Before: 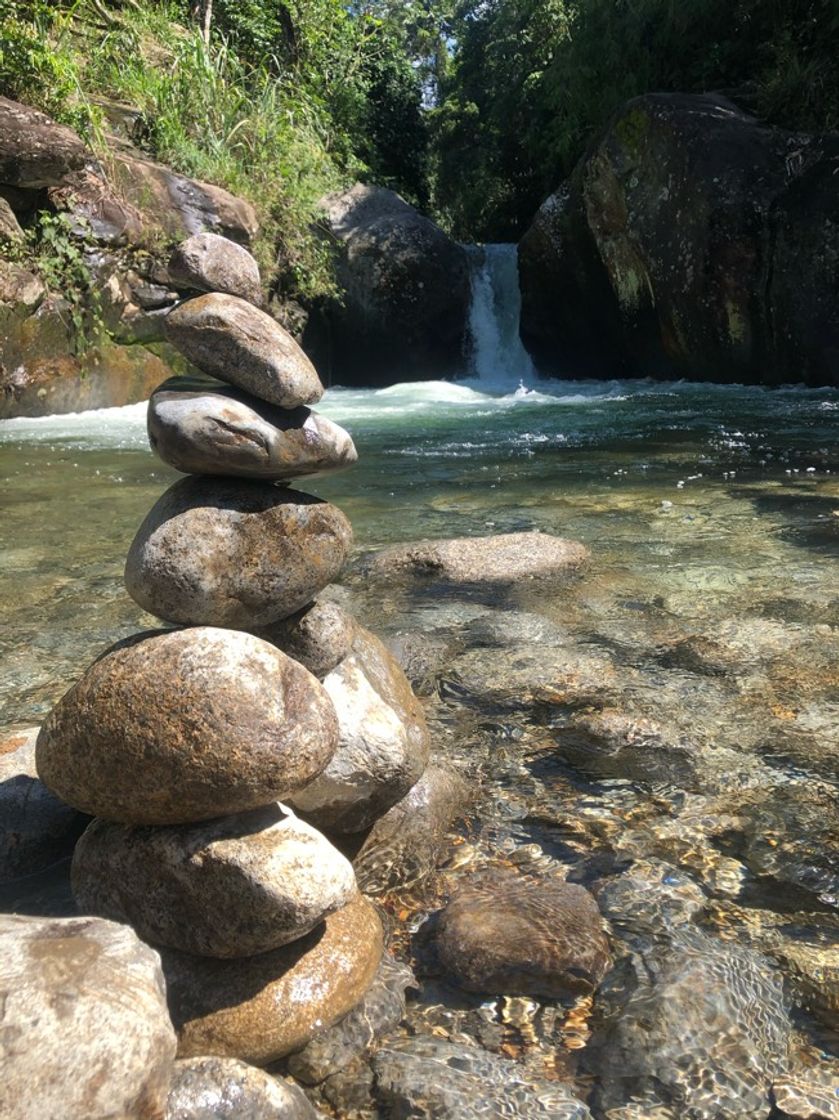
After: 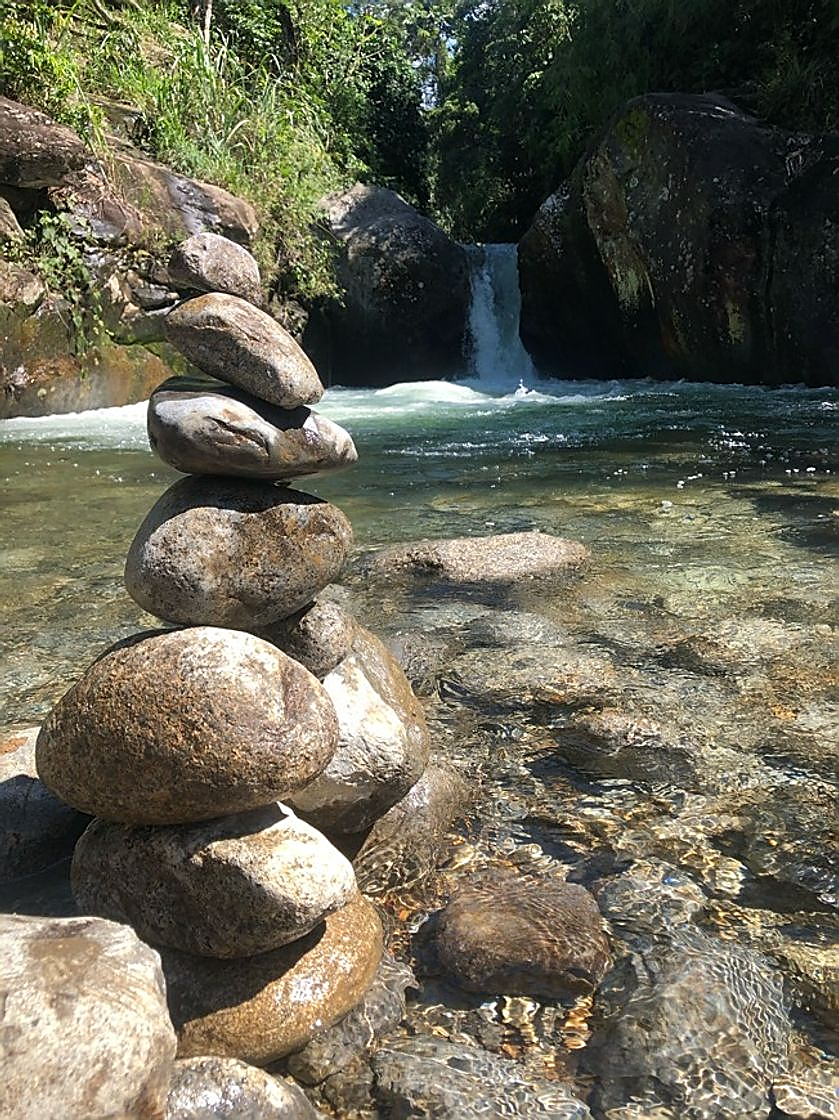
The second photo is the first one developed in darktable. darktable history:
exposure: compensate highlight preservation false
sharpen: radius 1.416, amount 1.239, threshold 0.706
